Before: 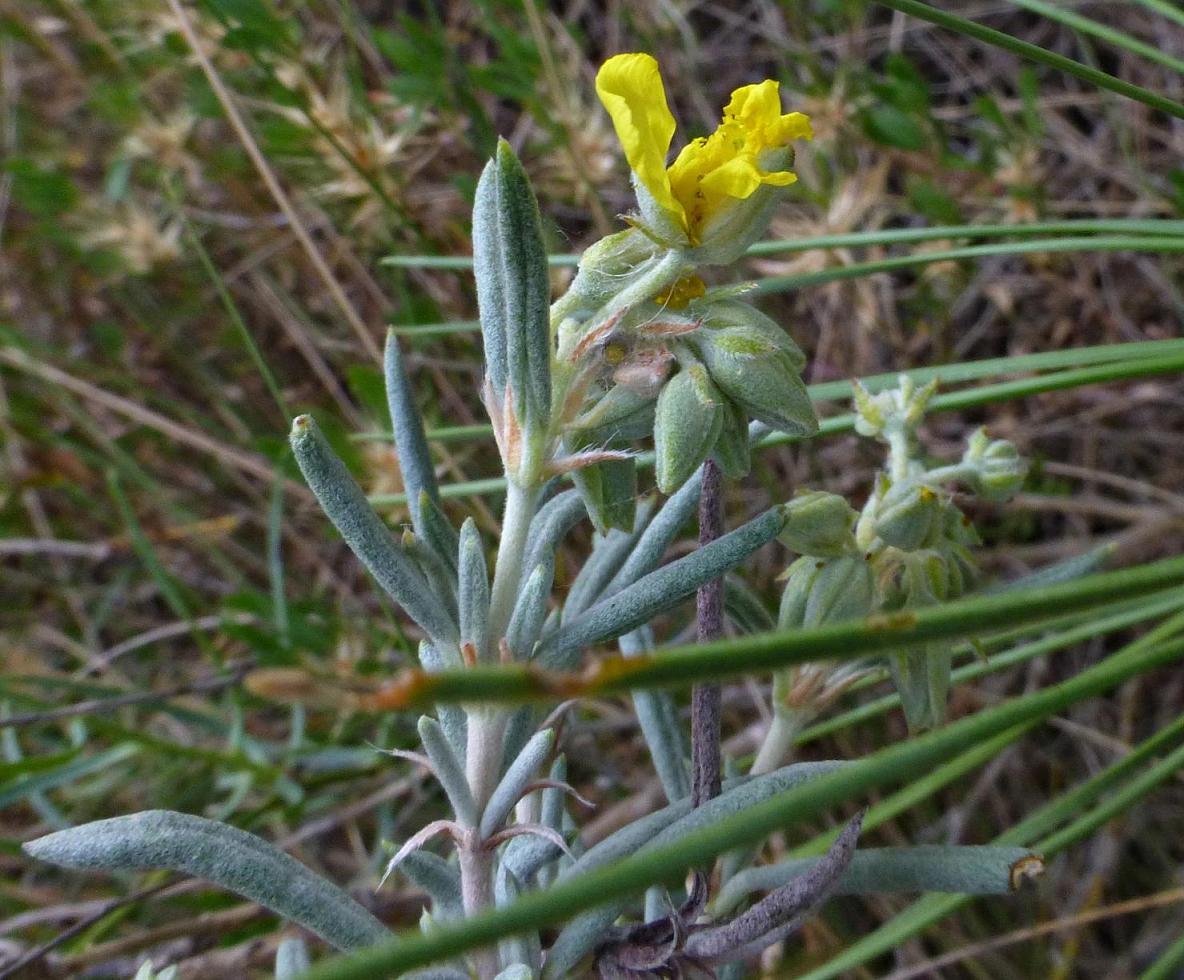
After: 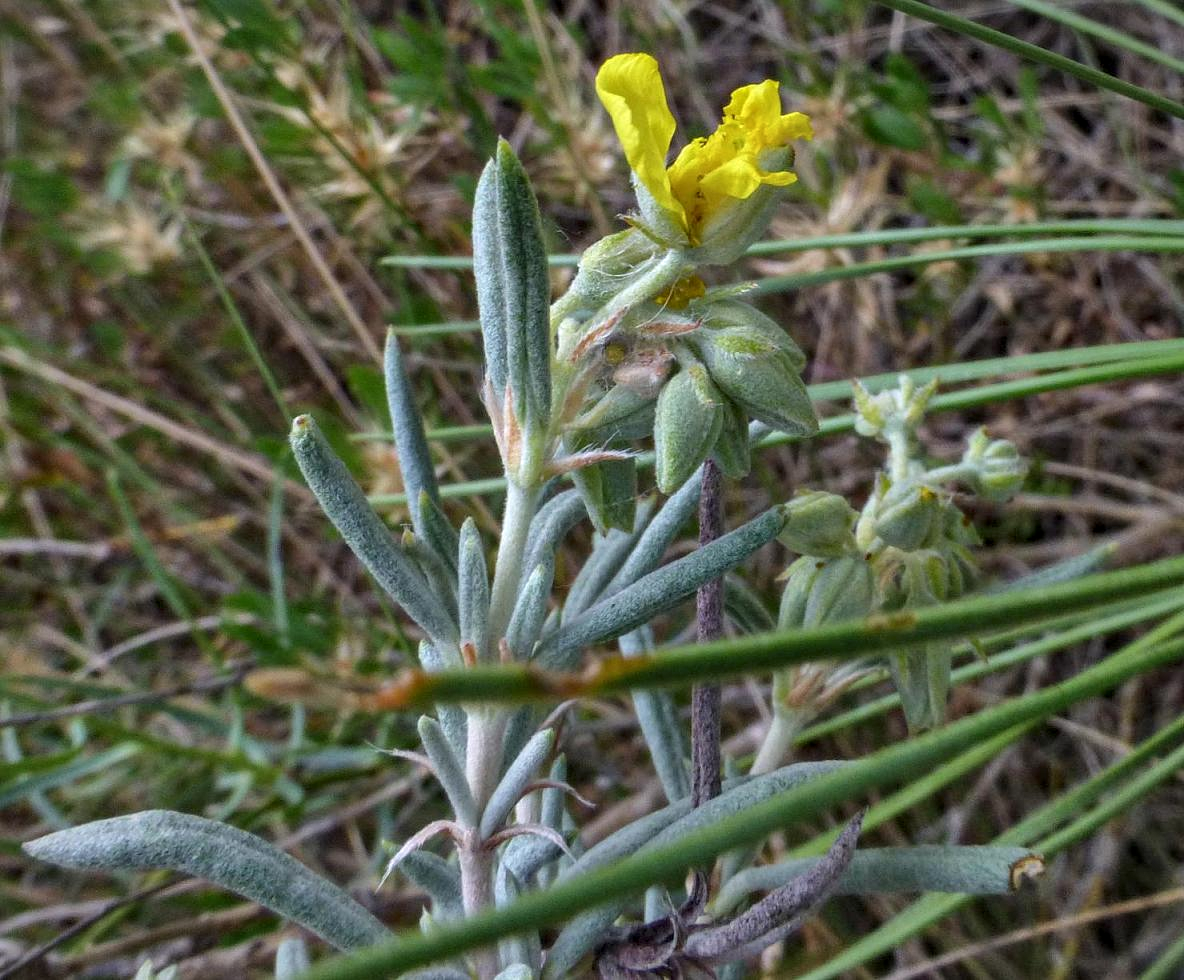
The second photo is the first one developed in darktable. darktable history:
local contrast: on, module defaults
shadows and highlights: shadows 51.74, highlights -28.68, soften with gaussian
vignetting: fall-off start 100.89%, fall-off radius 71.48%, width/height ratio 1.173
